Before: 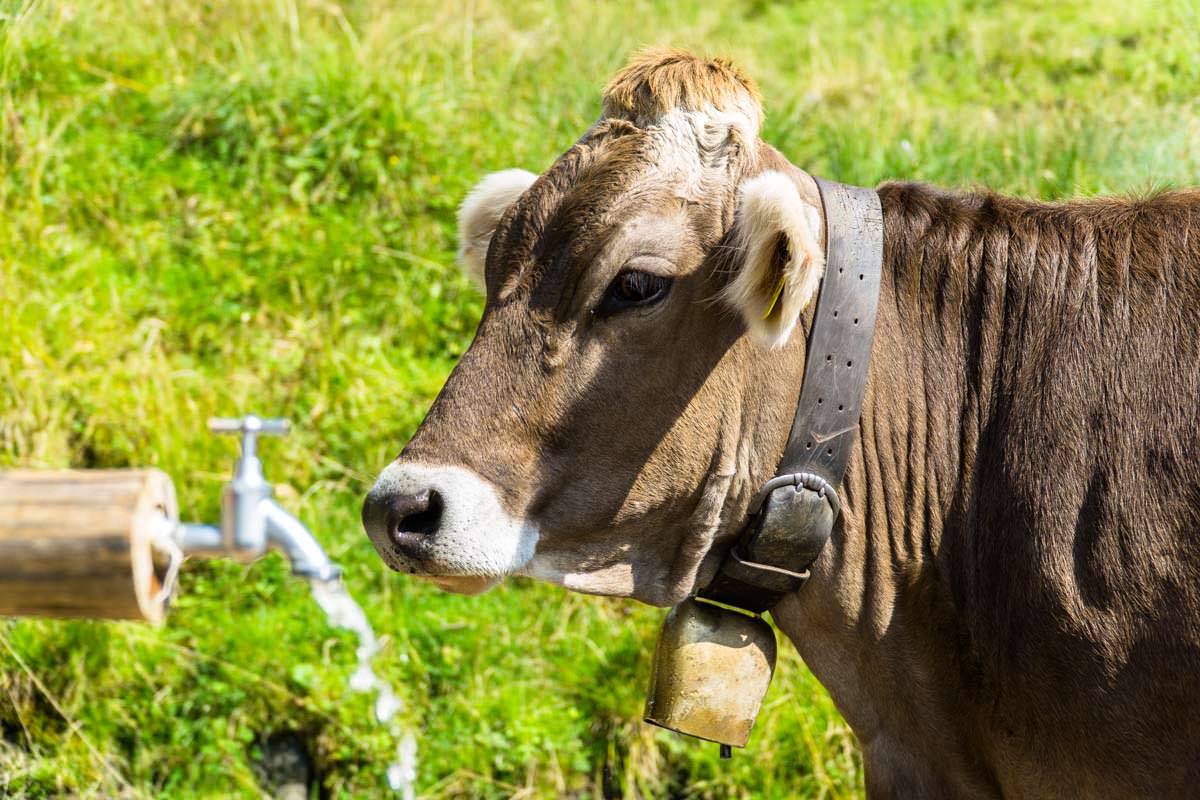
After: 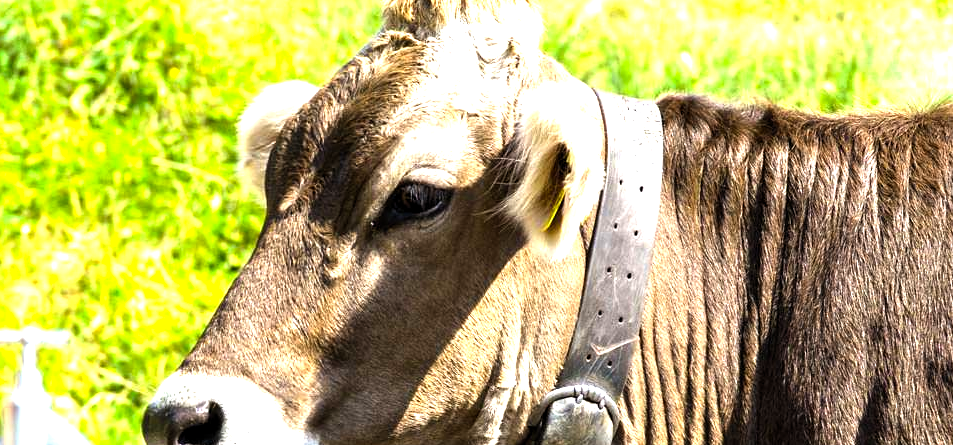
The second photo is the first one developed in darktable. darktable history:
crop: left 18.38%, top 11.092%, right 2.134%, bottom 33.217%
levels: levels [0.012, 0.367, 0.697]
contrast brightness saturation: contrast 0.05
